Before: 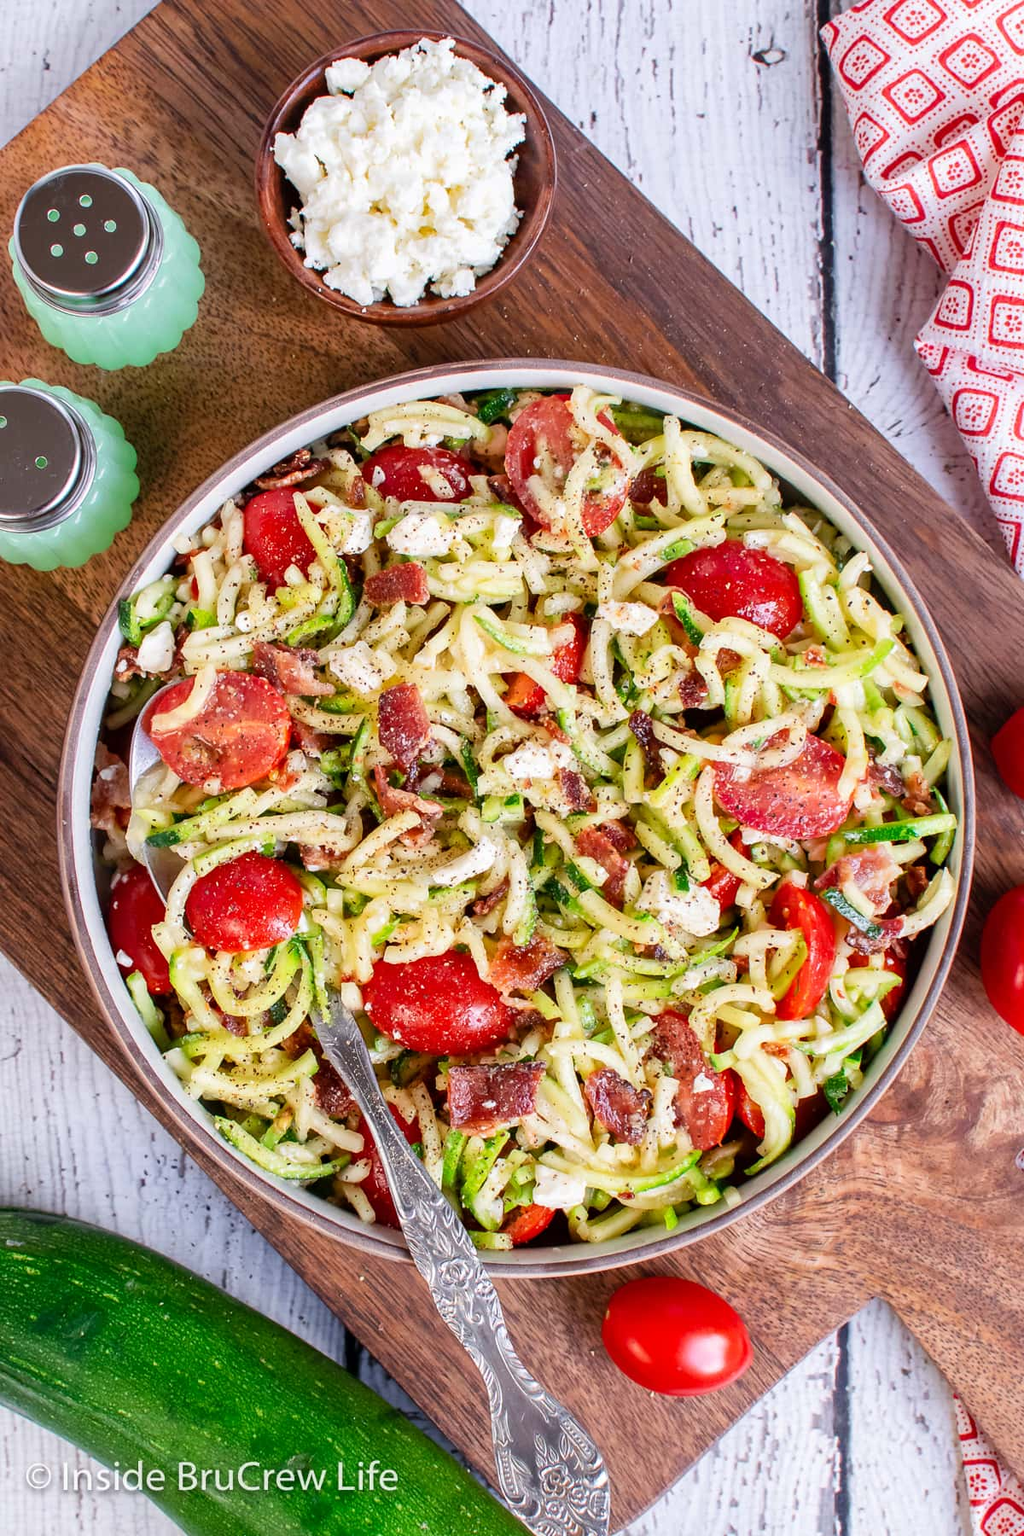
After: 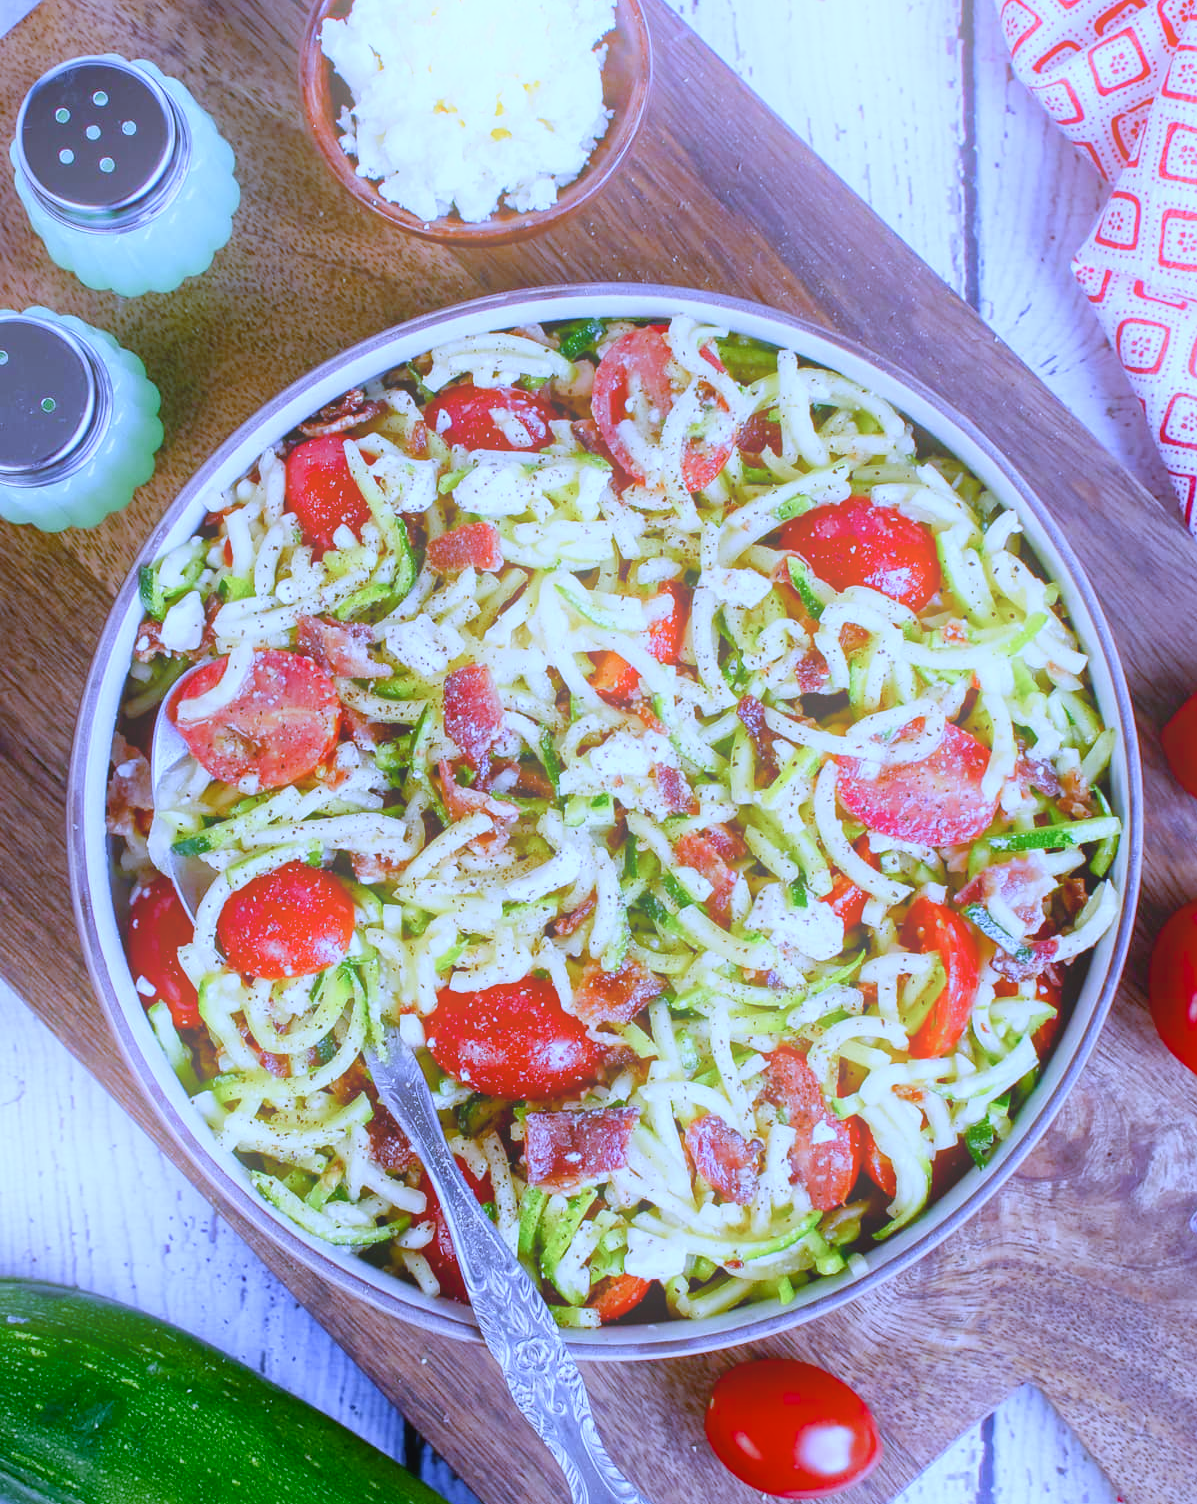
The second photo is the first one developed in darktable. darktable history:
white balance: red 0.766, blue 1.537
bloom: on, module defaults
crop: top 7.625%, bottom 8.027%
color balance rgb: shadows lift › chroma 1%, shadows lift › hue 113°, highlights gain › chroma 0.2%, highlights gain › hue 333°, perceptual saturation grading › global saturation 20%, perceptual saturation grading › highlights -50%, perceptual saturation grading › shadows 25%, contrast -10%
